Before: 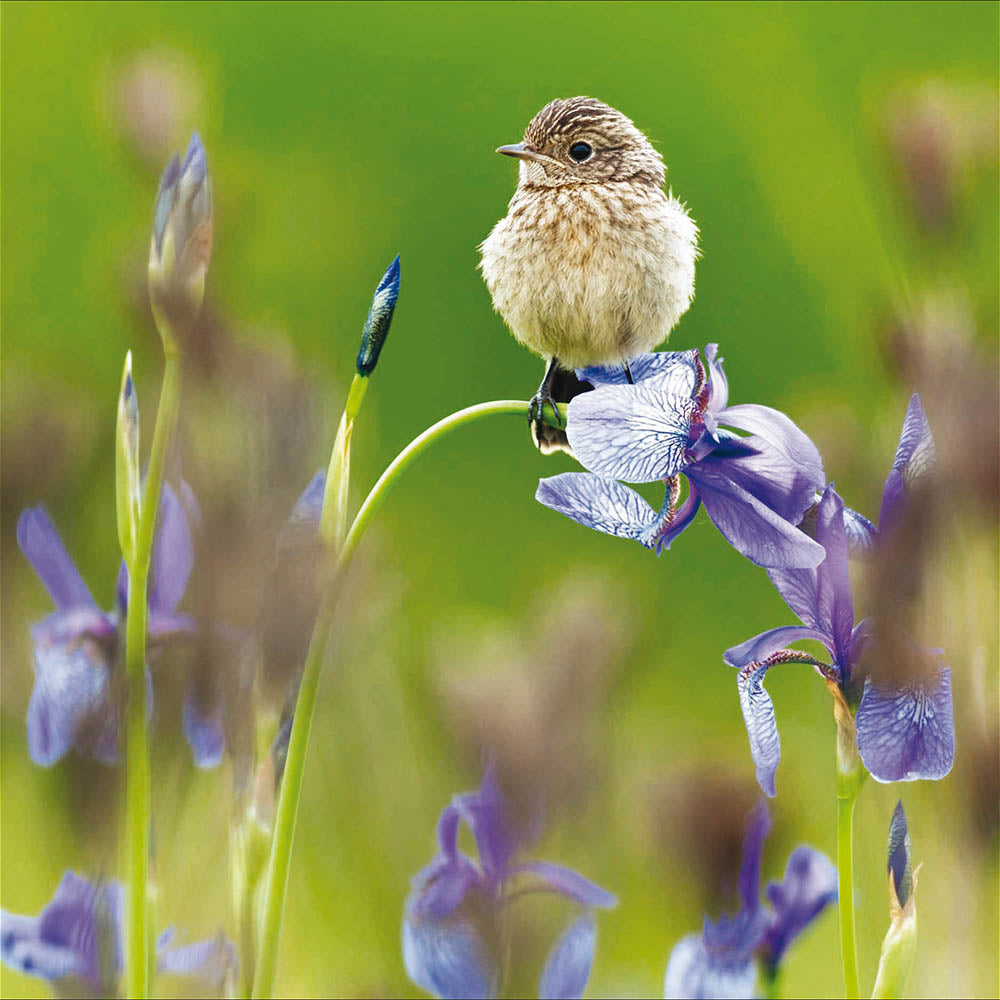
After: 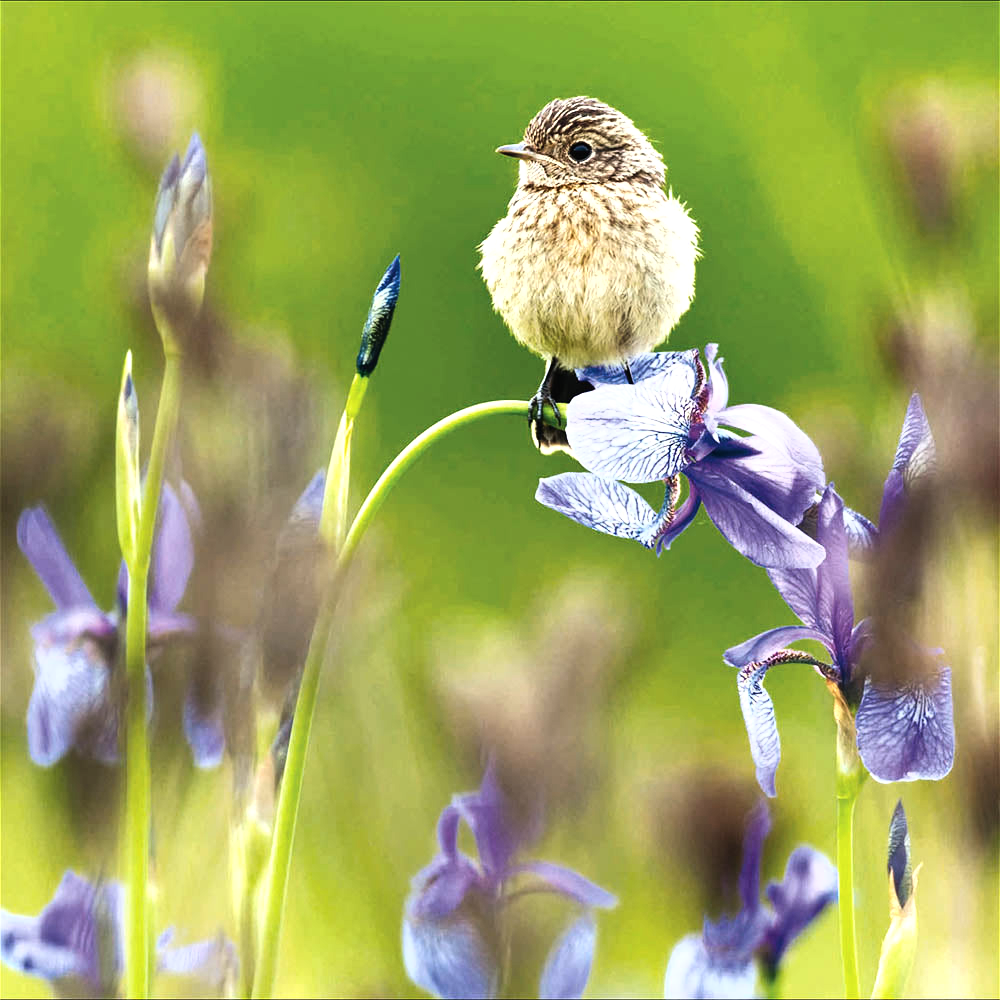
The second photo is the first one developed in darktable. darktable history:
tone curve: curves: ch0 [(0, 0) (0.003, 0.002) (0.011, 0.006) (0.025, 0.014) (0.044, 0.025) (0.069, 0.039) (0.1, 0.056) (0.136, 0.086) (0.177, 0.129) (0.224, 0.183) (0.277, 0.247) (0.335, 0.318) (0.399, 0.395) (0.468, 0.48) (0.543, 0.571) (0.623, 0.668) (0.709, 0.773) (0.801, 0.873) (0.898, 0.978) (1, 1)]
tone equalizer: -8 EV -0.378 EV, -7 EV -0.357 EV, -6 EV -0.321 EV, -5 EV -0.188 EV, -3 EV 0.209 EV, -2 EV 0.34 EV, -1 EV 0.401 EV, +0 EV 0.435 EV, edges refinement/feathering 500, mask exposure compensation -1.57 EV, preserve details no
contrast brightness saturation: saturation -0.047
